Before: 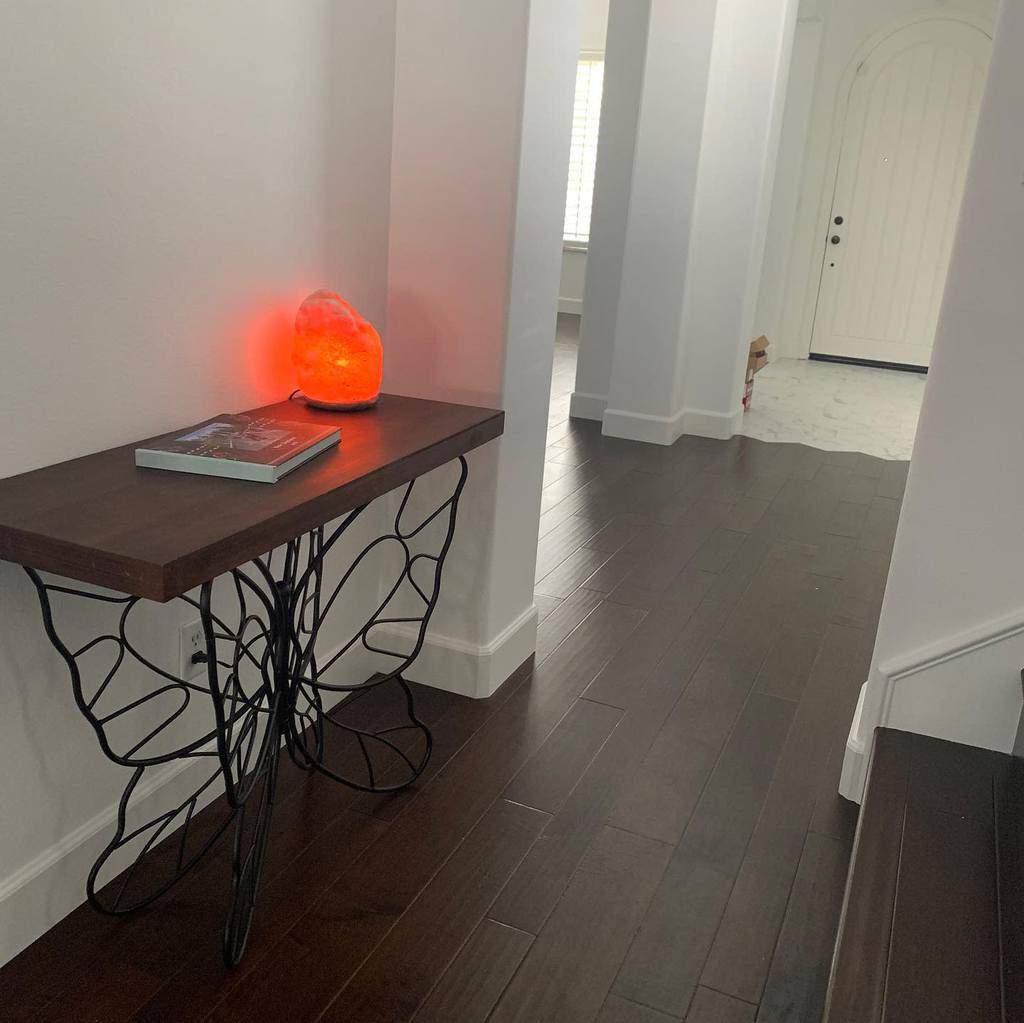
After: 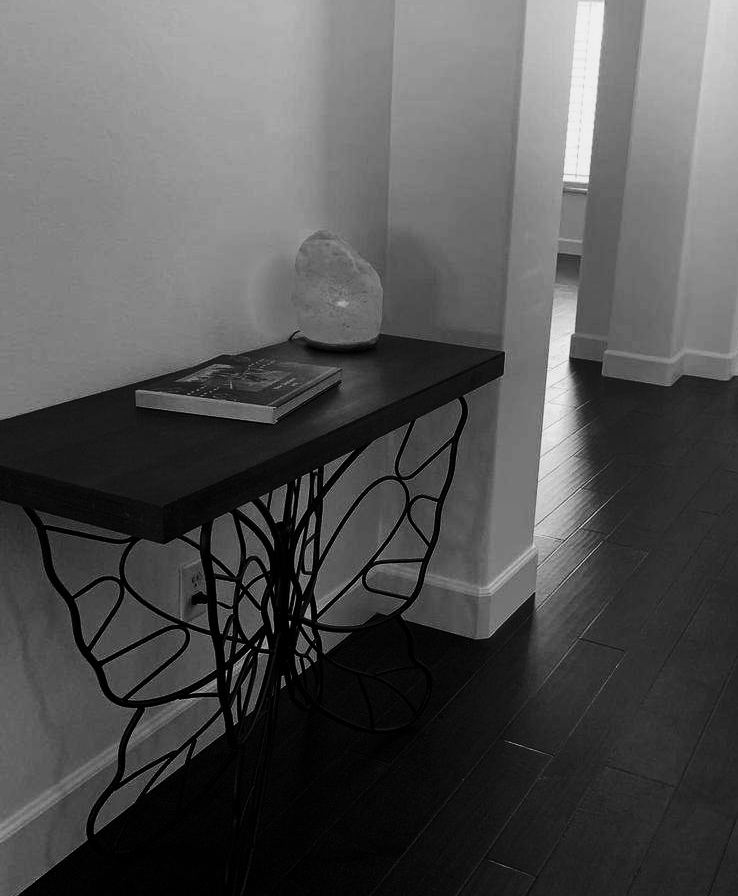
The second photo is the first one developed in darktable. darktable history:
contrast brightness saturation: contrast 0.24, brightness -0.24, saturation 0.14
monochrome: a -71.75, b 75.82
crop: top 5.803%, right 27.864%, bottom 5.804%
